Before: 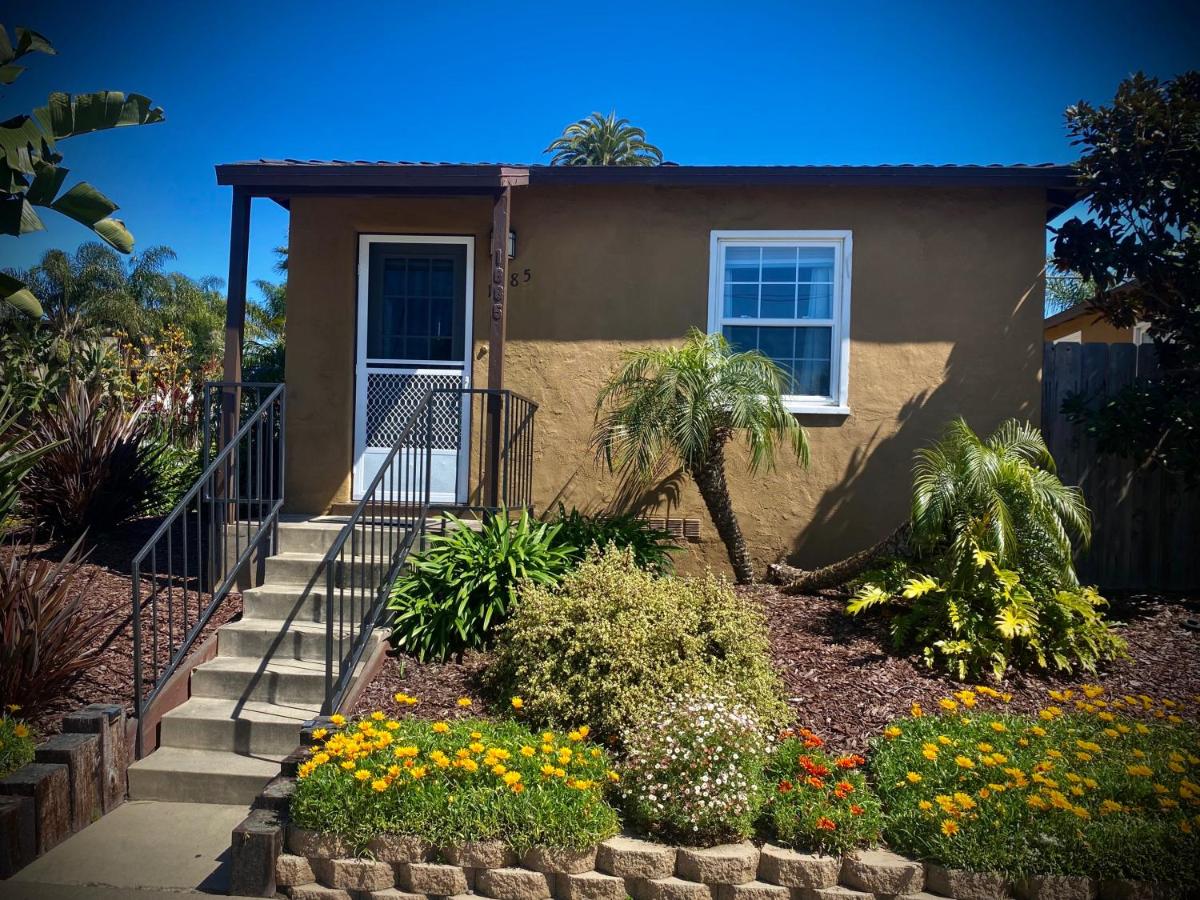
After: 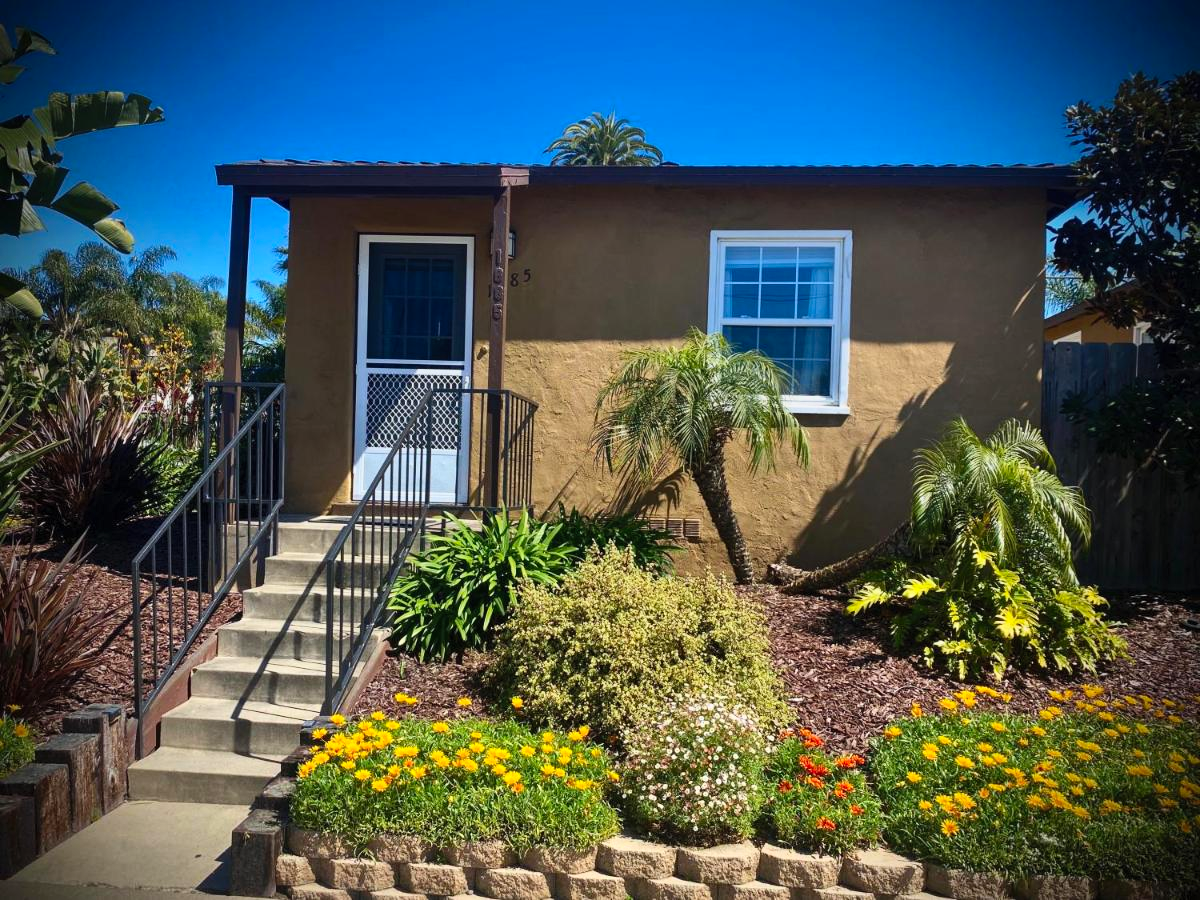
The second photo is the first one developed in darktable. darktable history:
color correction: highlights a* 0.003, highlights b* -0.283
contrast brightness saturation: contrast 0.2, brightness 0.16, saturation 0.22
graduated density: on, module defaults
